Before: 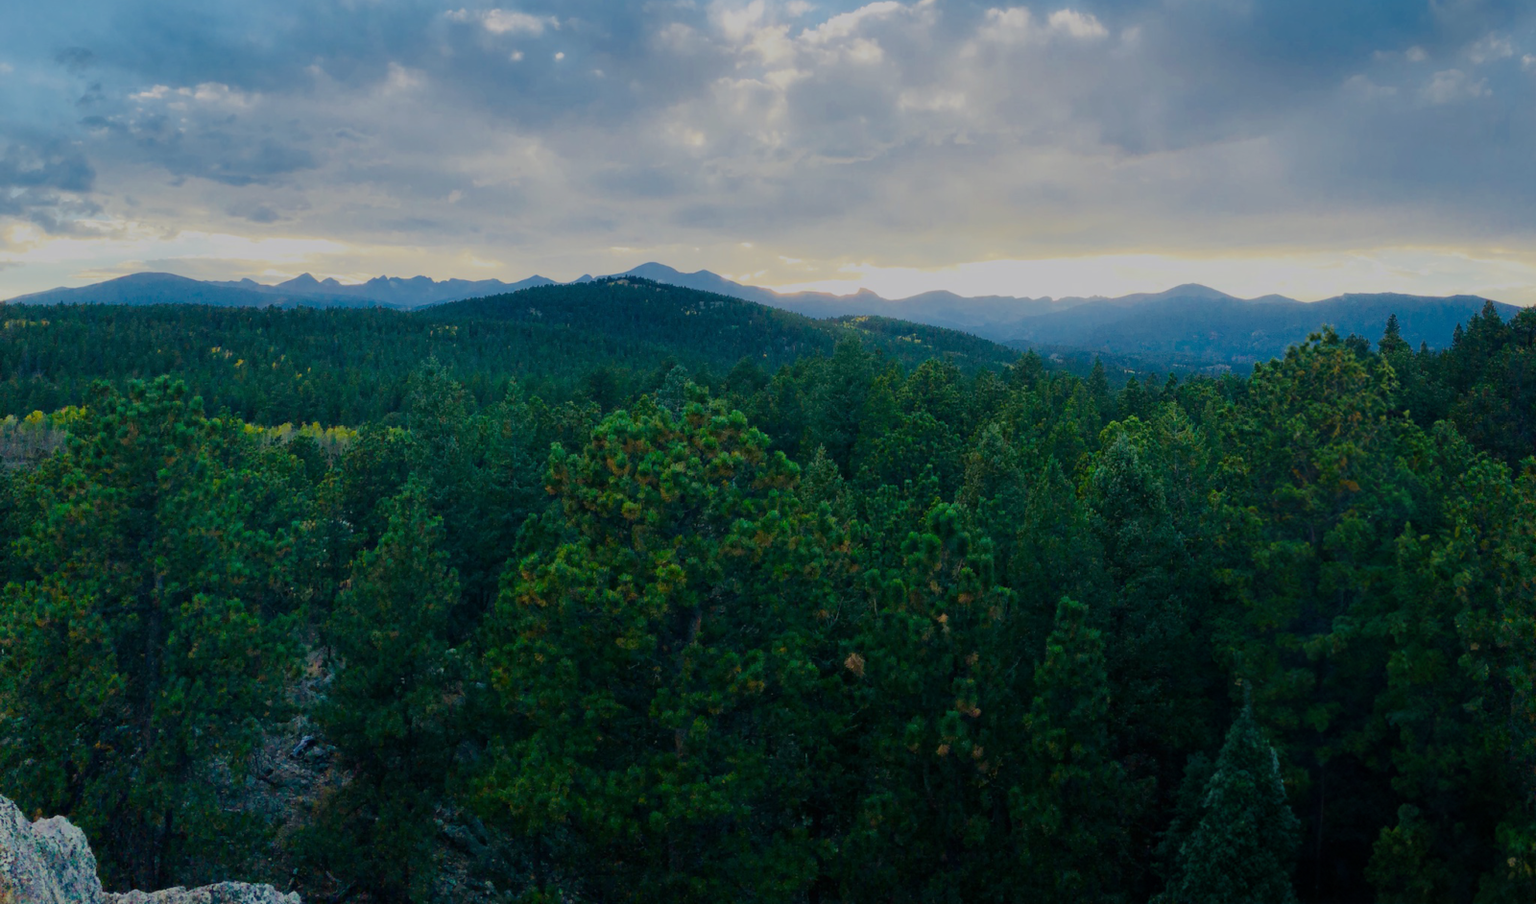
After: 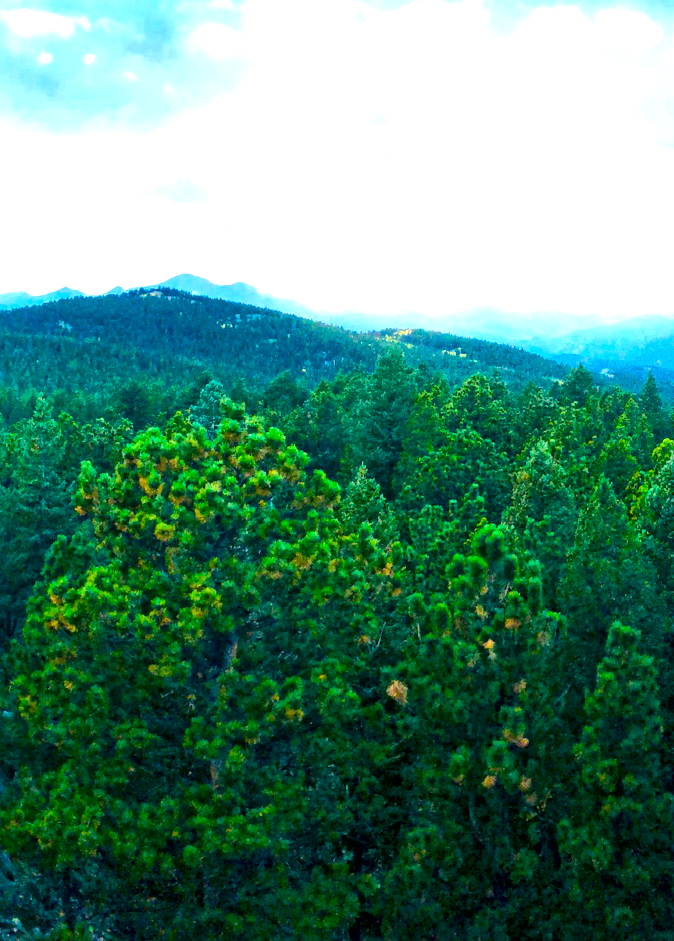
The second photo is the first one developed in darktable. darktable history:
local contrast: mode bilateral grid, contrast 21, coarseness 19, detail 163%, midtone range 0.2
tone curve: curves: ch0 [(0, 0) (0.003, 0.003) (0.011, 0.01) (0.025, 0.023) (0.044, 0.042) (0.069, 0.065) (0.1, 0.094) (0.136, 0.128) (0.177, 0.167) (0.224, 0.211) (0.277, 0.261) (0.335, 0.315) (0.399, 0.375) (0.468, 0.441) (0.543, 0.543) (0.623, 0.623) (0.709, 0.709) (0.801, 0.801) (0.898, 0.898) (1, 1)], color space Lab, independent channels, preserve colors none
color balance rgb: perceptual saturation grading › global saturation 28.499%, perceptual saturation grading › mid-tones 12.13%, perceptual saturation grading › shadows 10.272%, perceptual brilliance grading › global brilliance 12.261%, global vibrance 20%
crop: left 30.84%, right 26.974%
exposure: black level correction 0.001, exposure 1.712 EV, compensate highlight preservation false
